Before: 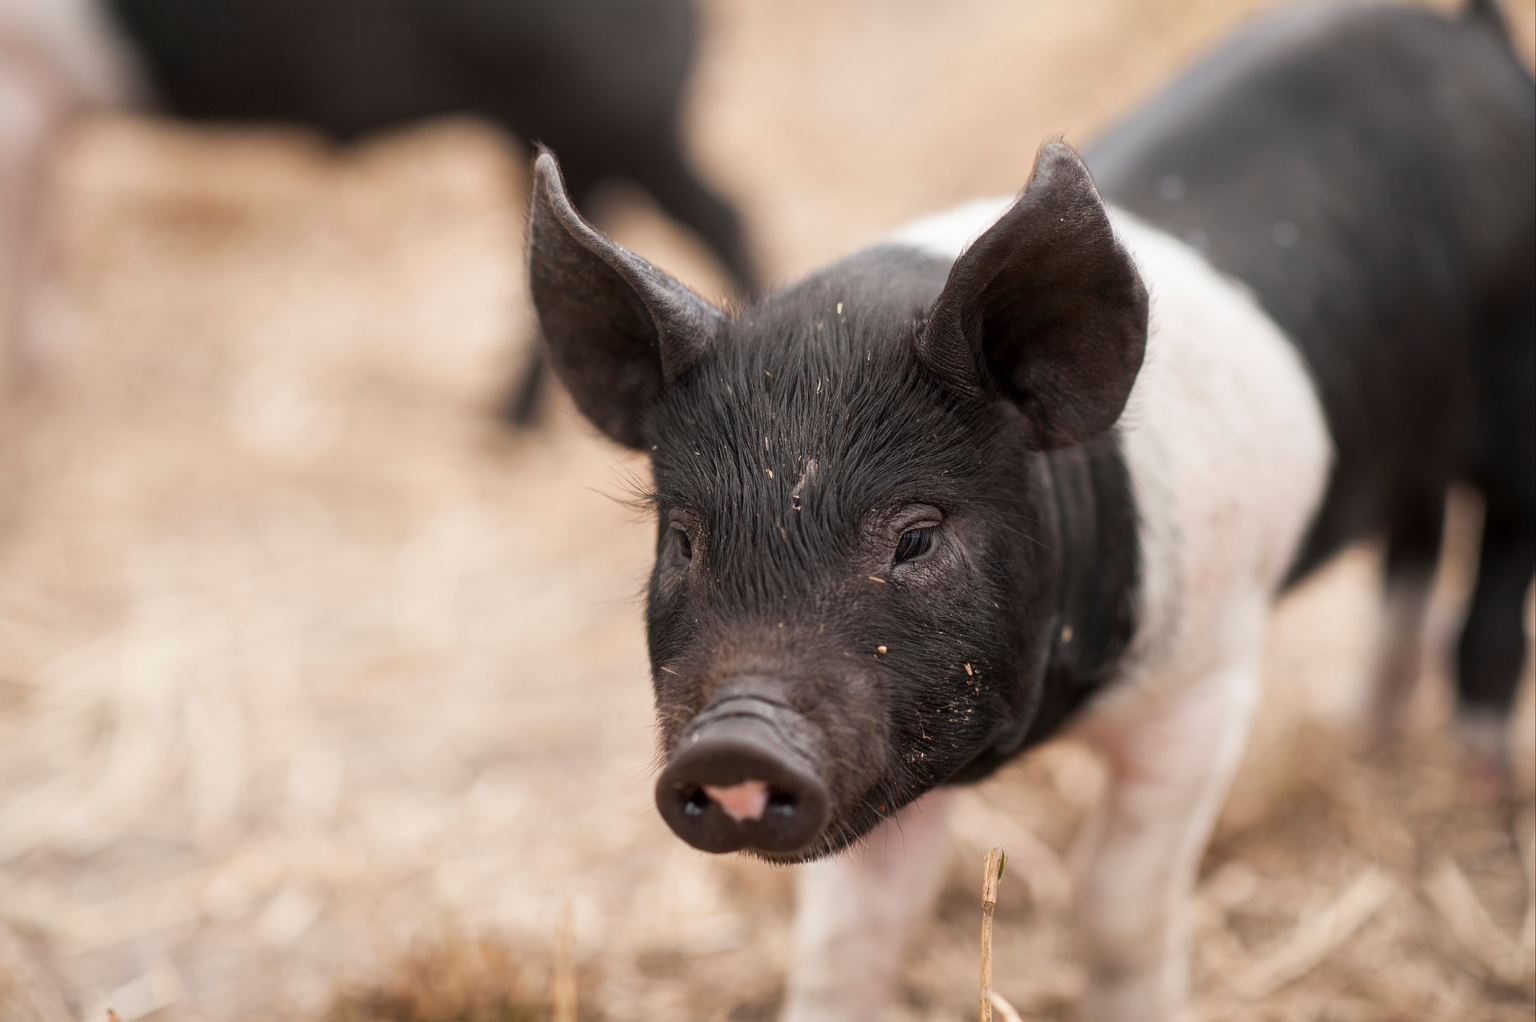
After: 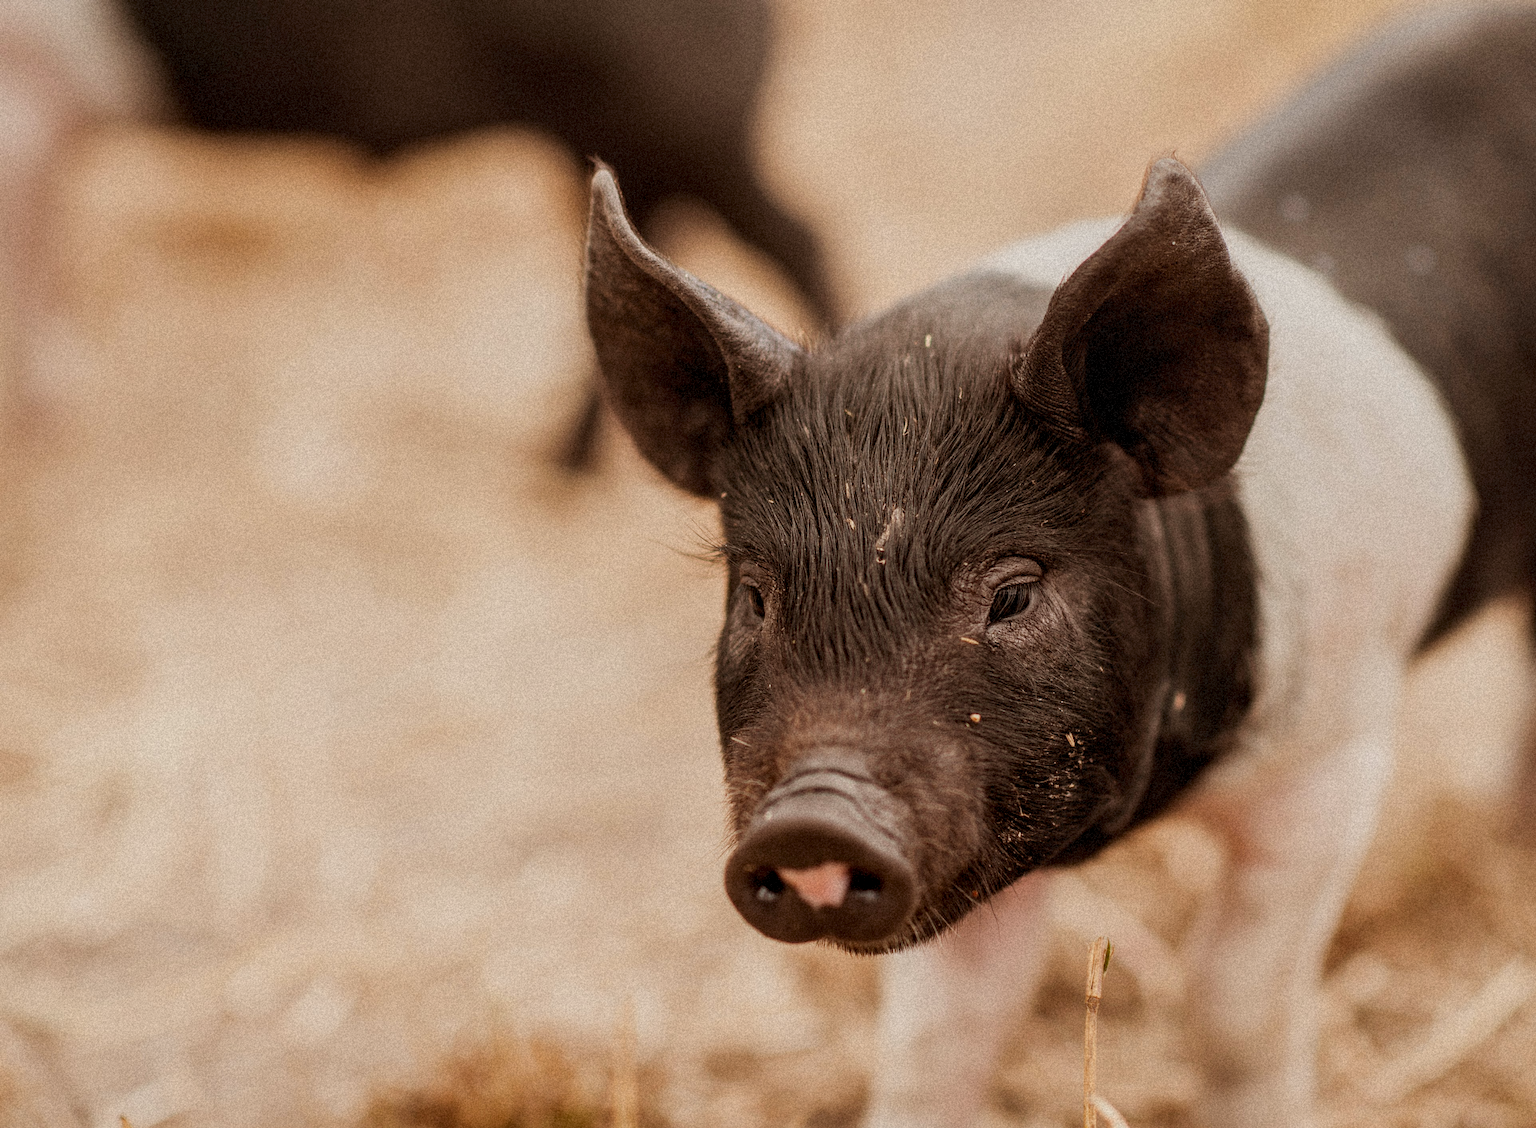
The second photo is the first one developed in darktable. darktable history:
local contrast: on, module defaults
filmic rgb: black relative exposure -16 EV, white relative exposure 6.12 EV, hardness 5.22
crop: right 9.509%, bottom 0.031%
color balance rgb: shadows lift › chroma 4.41%, shadows lift › hue 27°, power › chroma 2.5%, power › hue 70°, highlights gain › chroma 1%, highlights gain › hue 27°, saturation formula JzAzBz (2021)
grain: coarseness 9.38 ISO, strength 34.99%, mid-tones bias 0%
